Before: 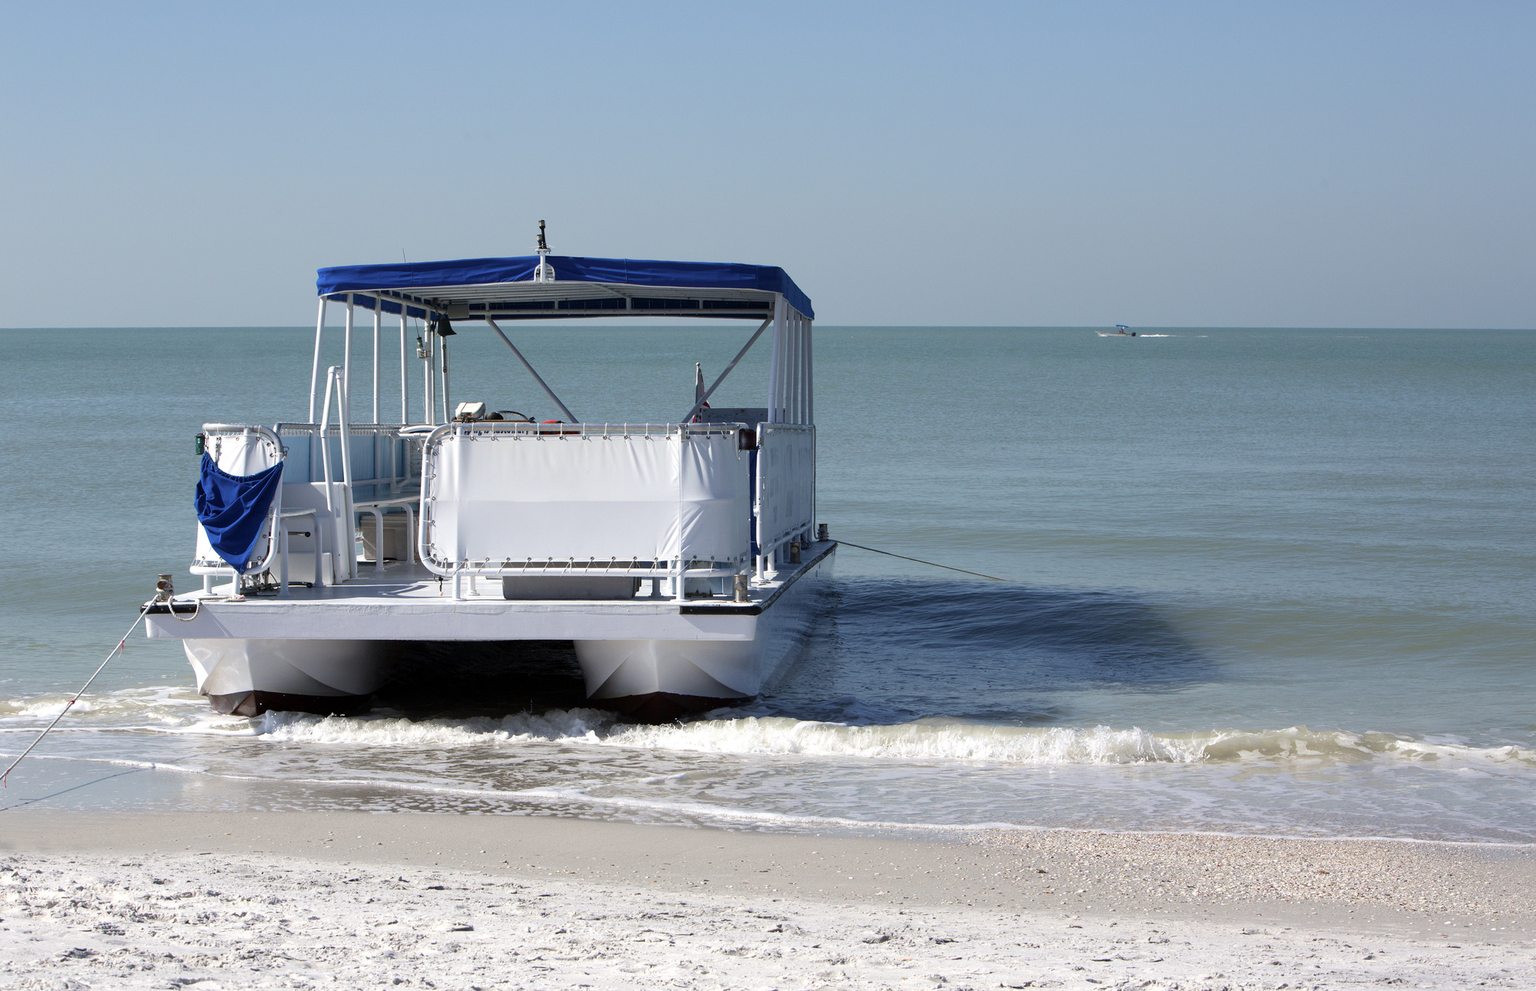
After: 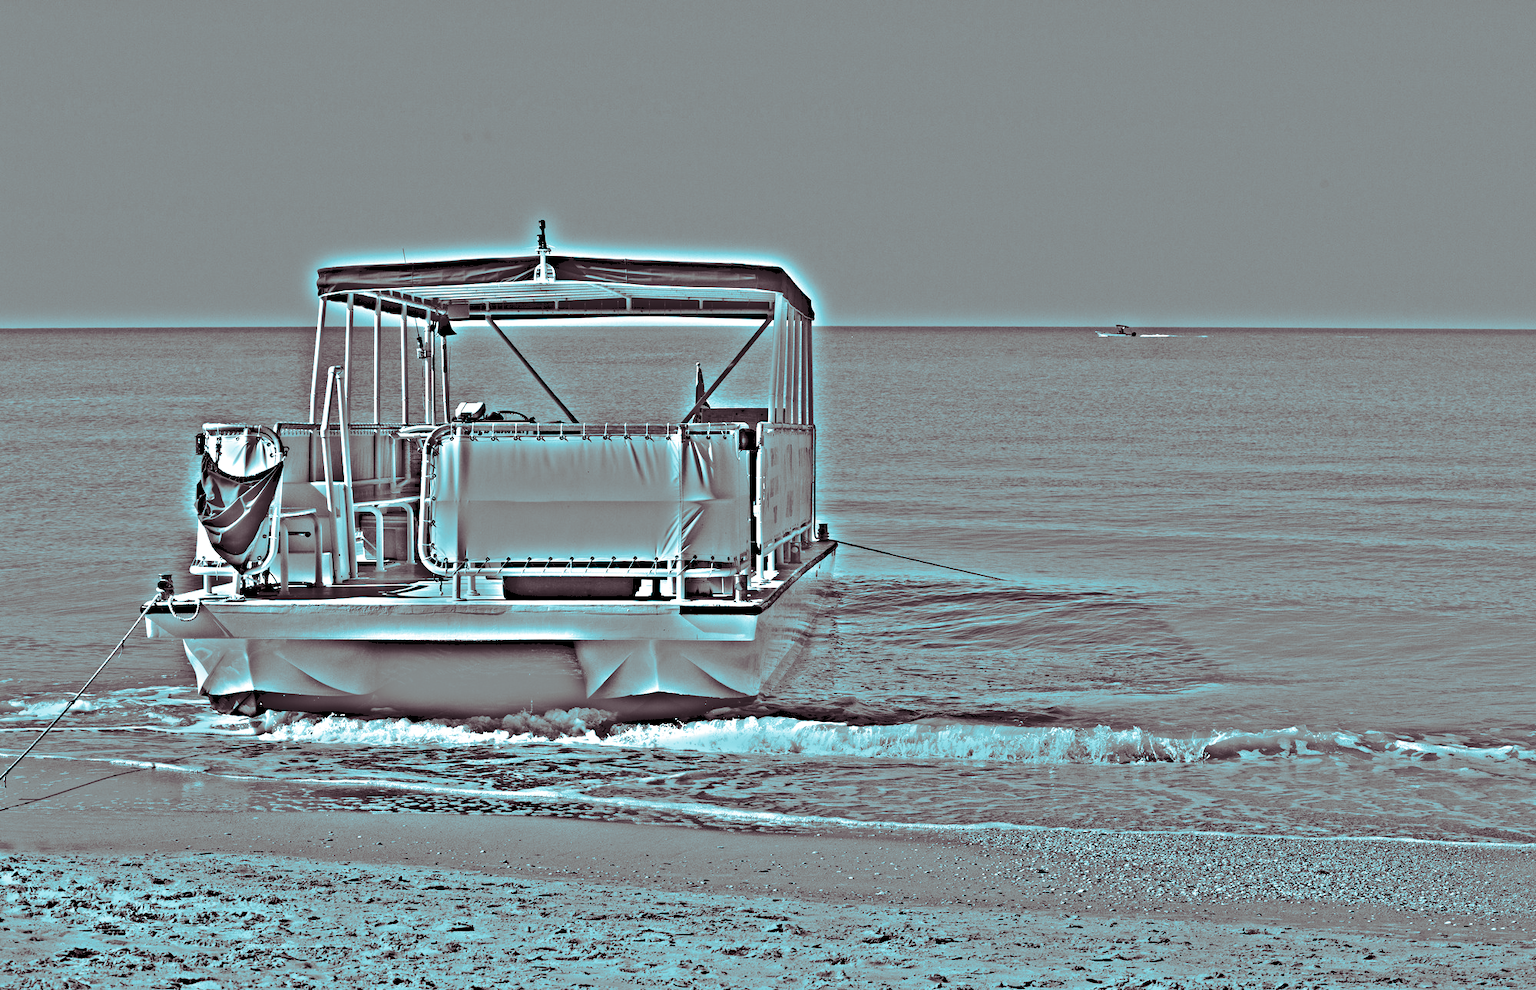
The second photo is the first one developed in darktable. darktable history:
tone curve: curves: ch0 [(0, 0) (0.003, 0.139) (0.011, 0.14) (0.025, 0.138) (0.044, 0.14) (0.069, 0.149) (0.1, 0.161) (0.136, 0.179) (0.177, 0.203) (0.224, 0.245) (0.277, 0.302) (0.335, 0.382) (0.399, 0.461) (0.468, 0.546) (0.543, 0.614) (0.623, 0.687) (0.709, 0.758) (0.801, 0.84) (0.898, 0.912) (1, 1)], preserve colors none
split-toning: shadows › hue 327.6°, highlights › hue 198°, highlights › saturation 0.55, balance -21.25, compress 0%
tone equalizer: -8 EV -0.417 EV, -7 EV -0.389 EV, -6 EV -0.333 EV, -5 EV -0.222 EV, -3 EV 0.222 EV, -2 EV 0.333 EV, -1 EV 0.389 EV, +0 EV 0.417 EV, edges refinement/feathering 500, mask exposure compensation -1.57 EV, preserve details no
highpass: on, module defaults
